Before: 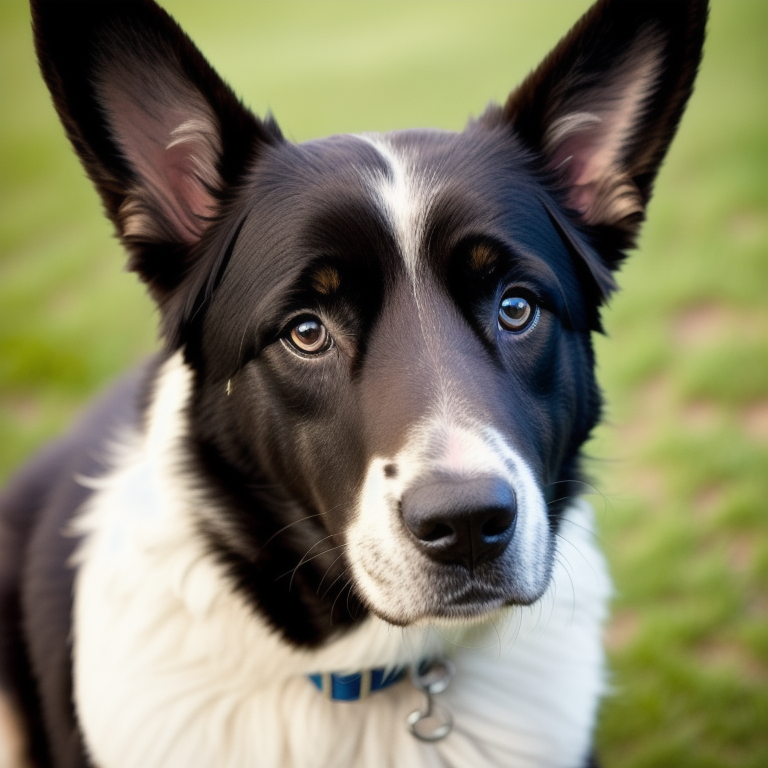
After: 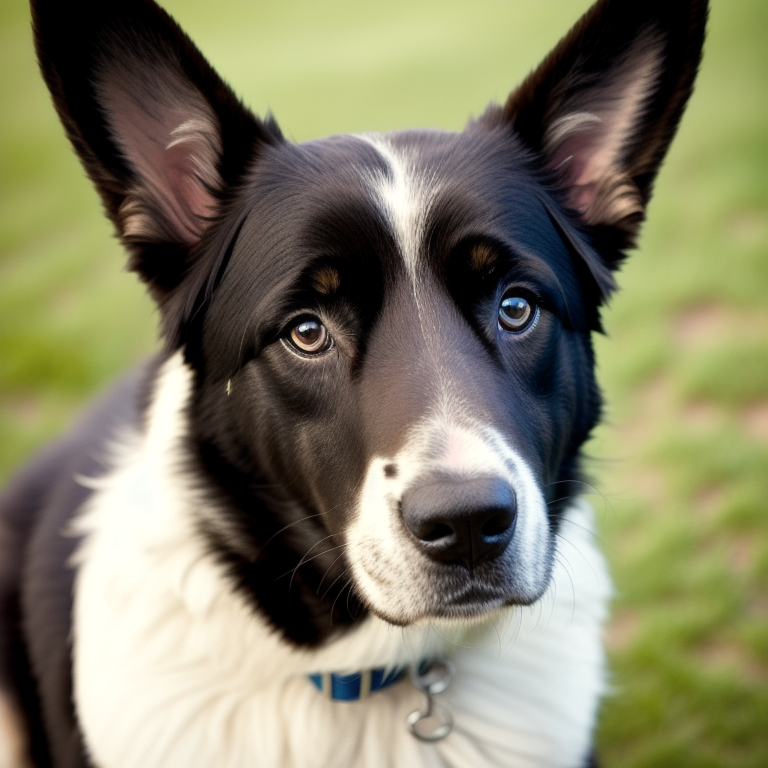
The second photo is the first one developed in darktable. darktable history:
color balance rgb: highlights gain › luminance 6.286%, highlights gain › chroma 1.274%, highlights gain › hue 90.45°, perceptual saturation grading › global saturation -1.516%, perceptual saturation grading › highlights -6.907%, perceptual saturation grading › mid-tones 7.395%, perceptual saturation grading › shadows 3.726%
contrast brightness saturation: contrast 0.007, saturation -0.062
exposure: black level correction 0.001, compensate highlight preservation false
